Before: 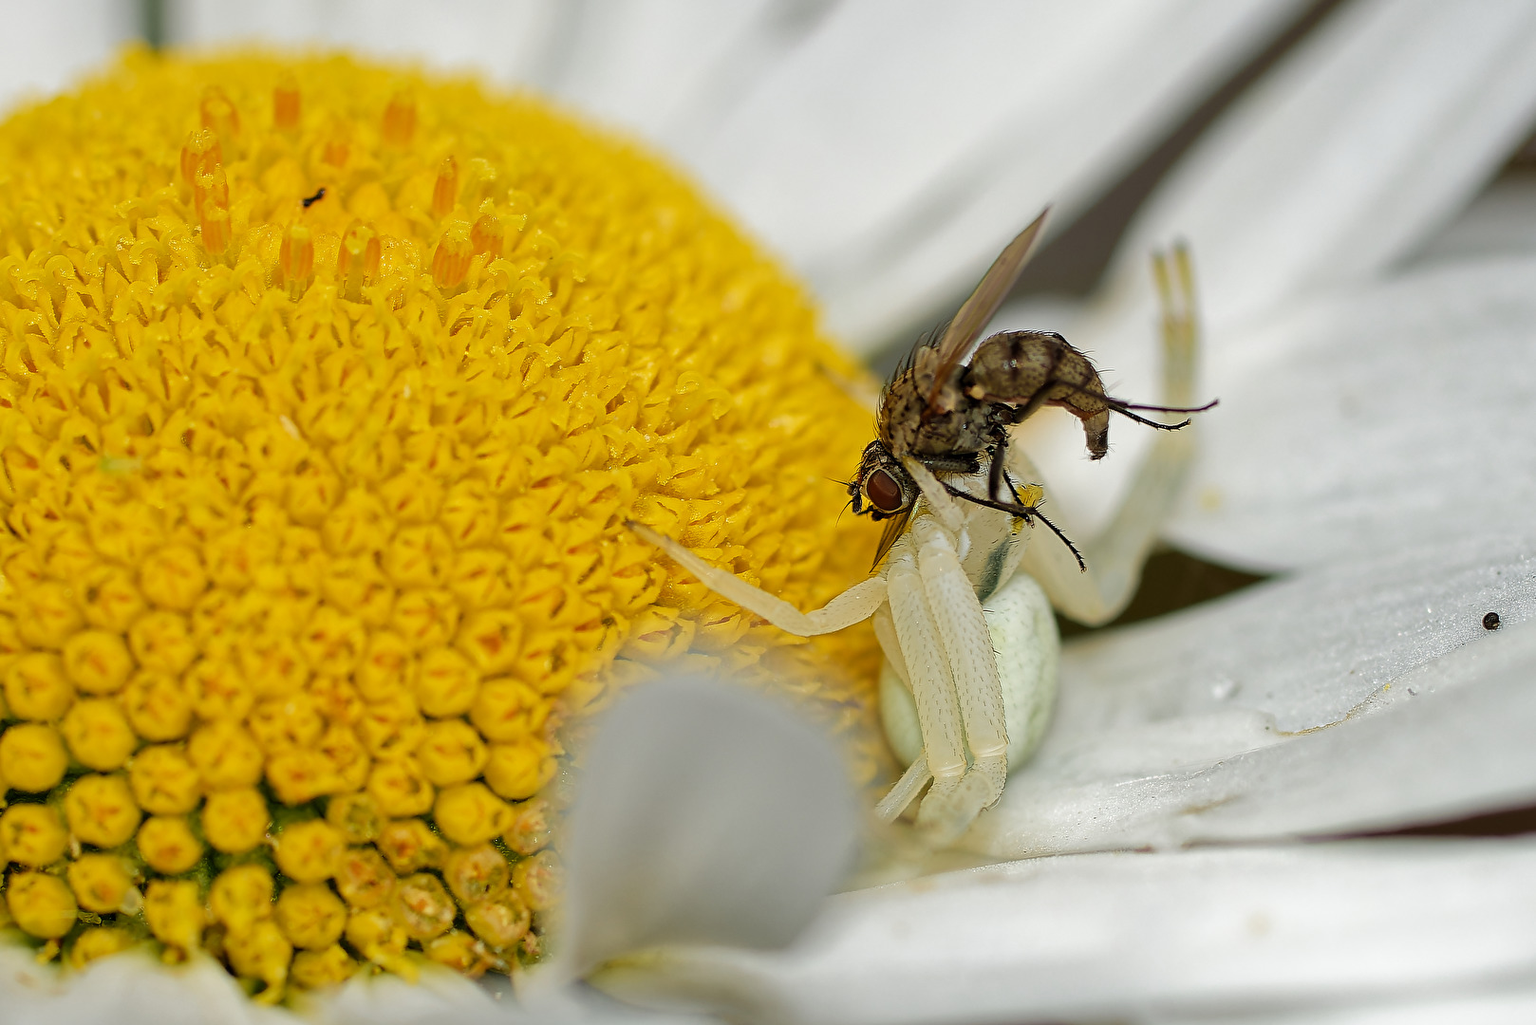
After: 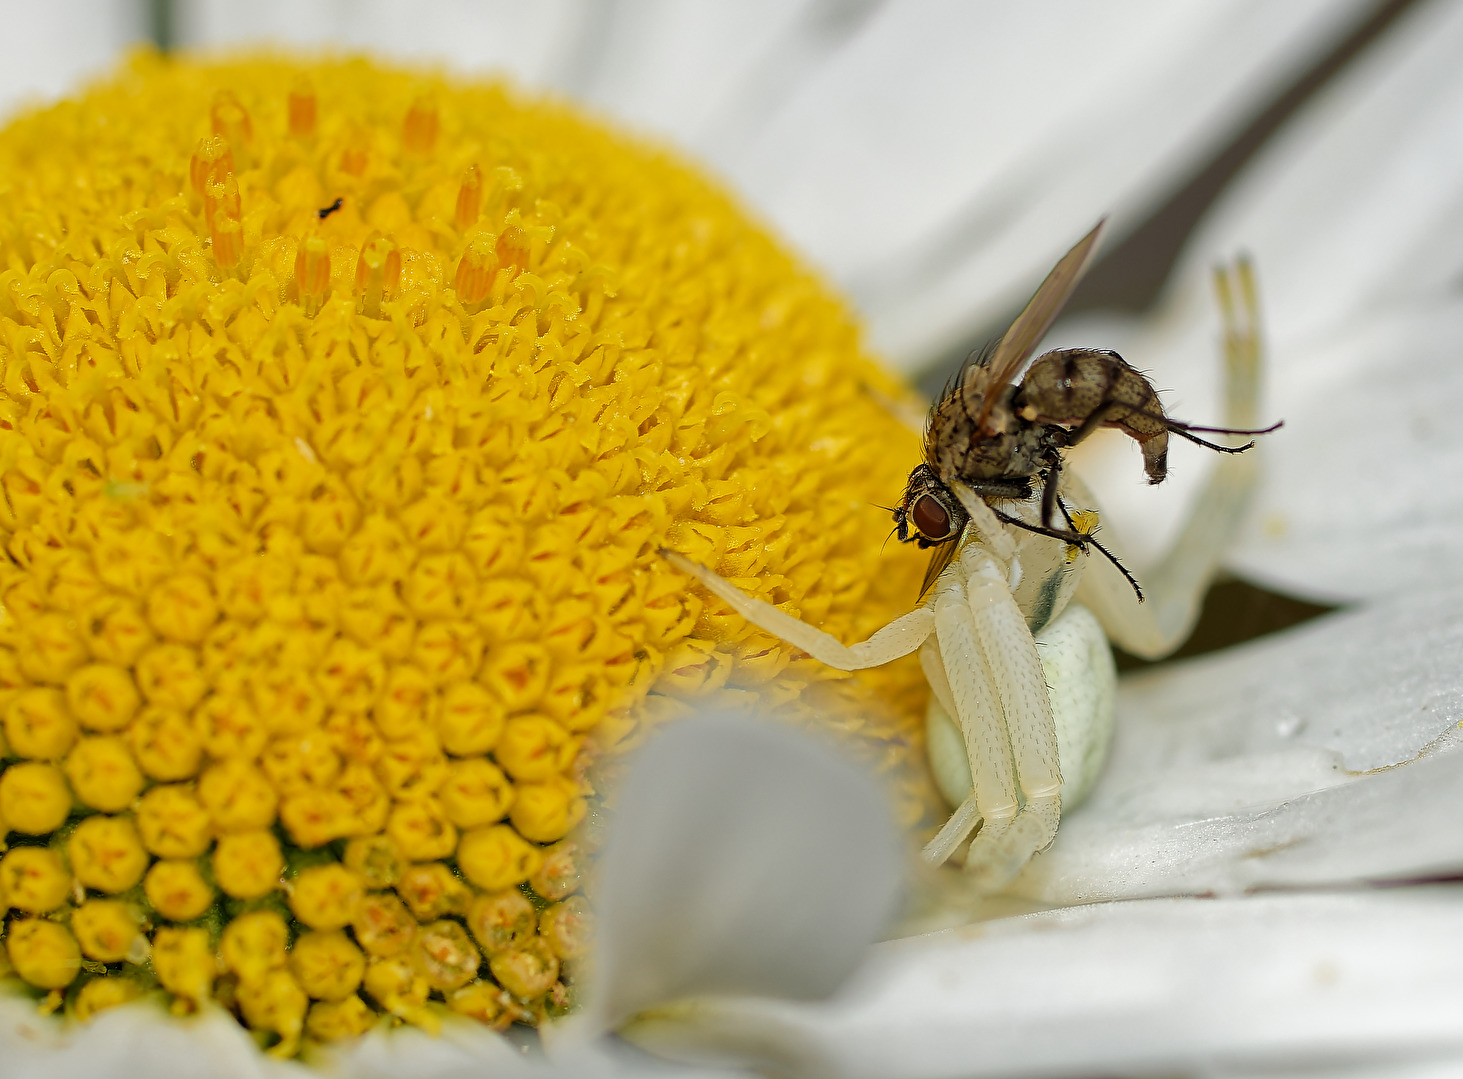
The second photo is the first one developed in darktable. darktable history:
crop: right 9.523%, bottom 0.038%
